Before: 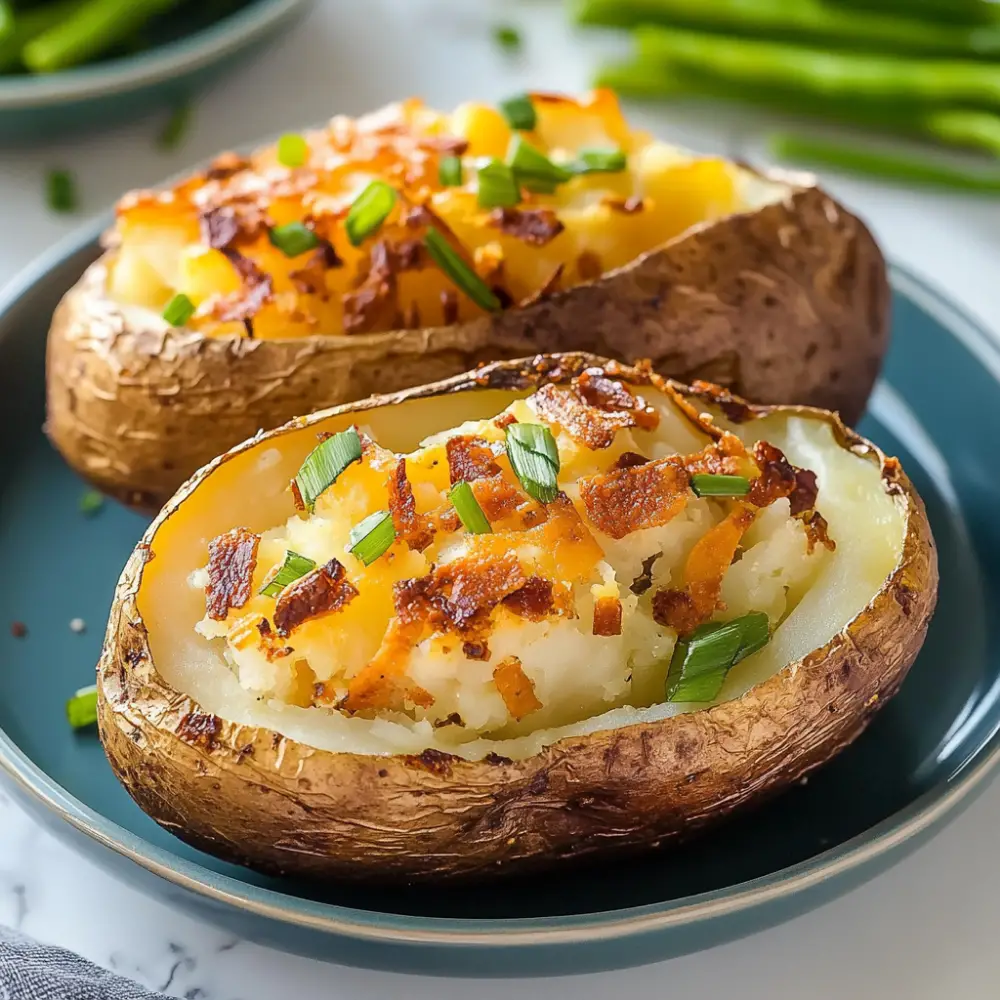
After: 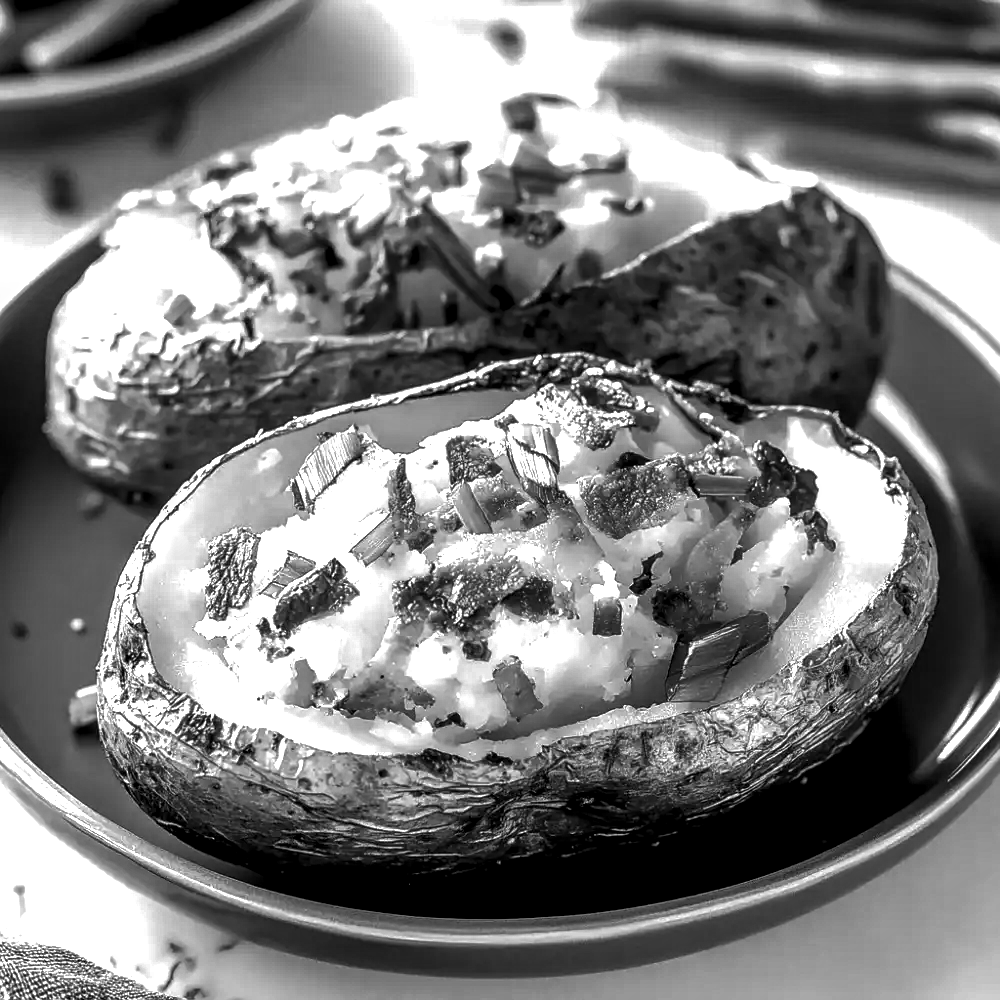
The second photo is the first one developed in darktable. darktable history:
exposure: black level correction 0, exposure 1 EV, compensate exposure bias true, compensate highlight preservation false
contrast brightness saturation: contrast -0.03, brightness -0.59, saturation -1
color balance rgb: perceptual saturation grading › global saturation 25%, global vibrance 10%
shadows and highlights: on, module defaults
local contrast: detail 150%
